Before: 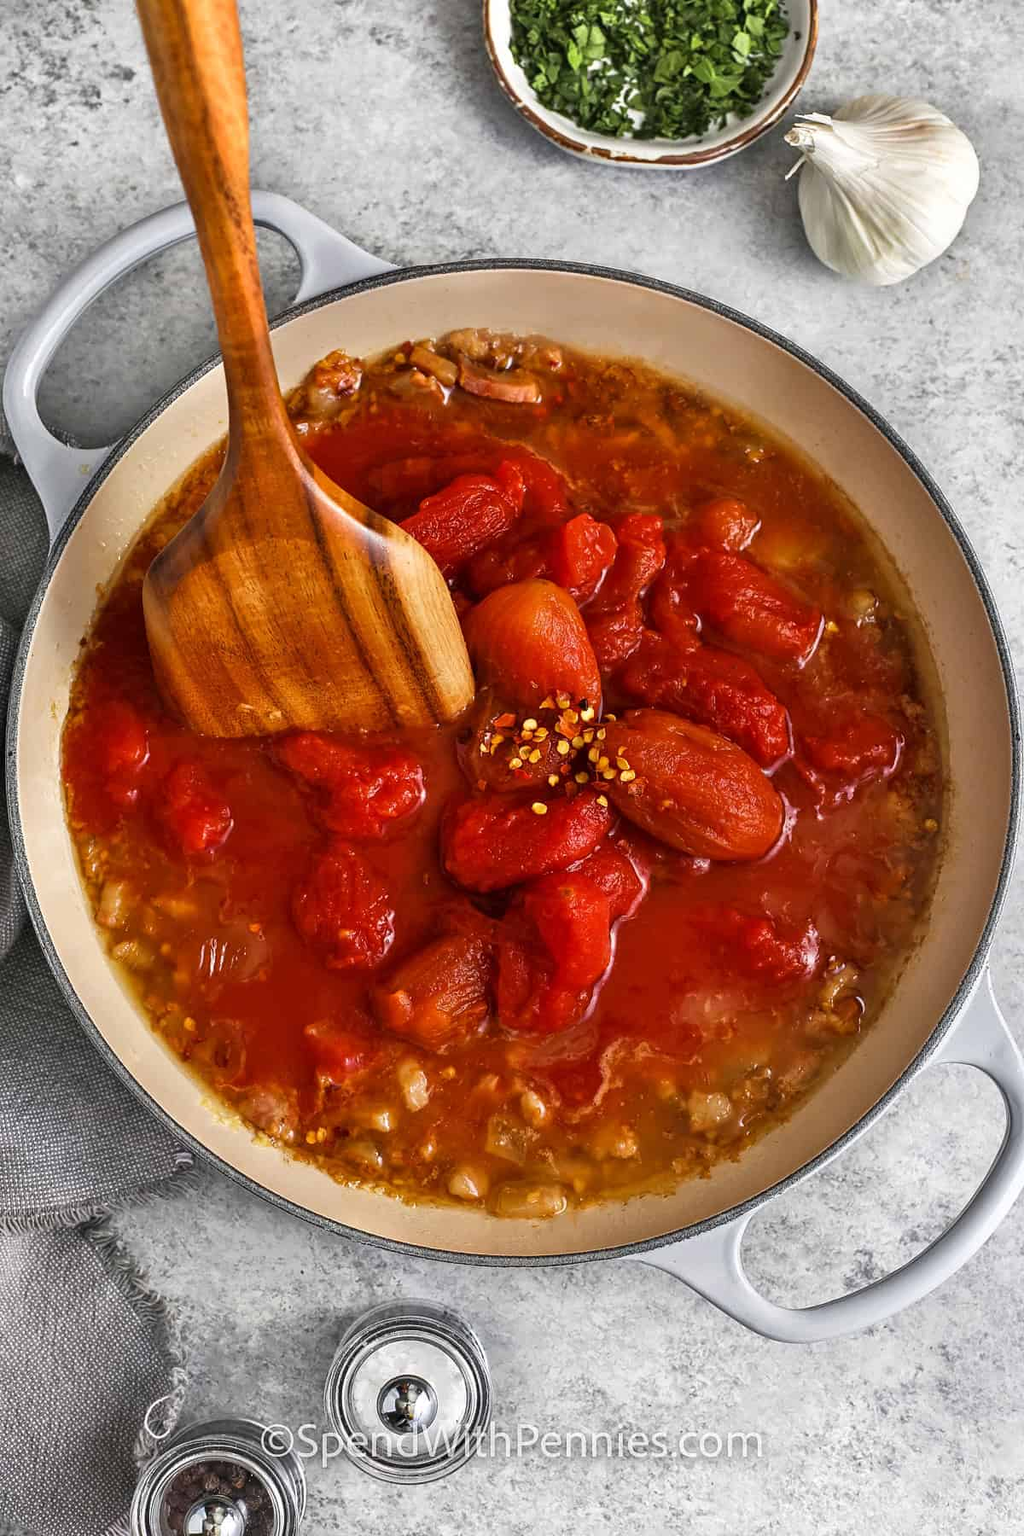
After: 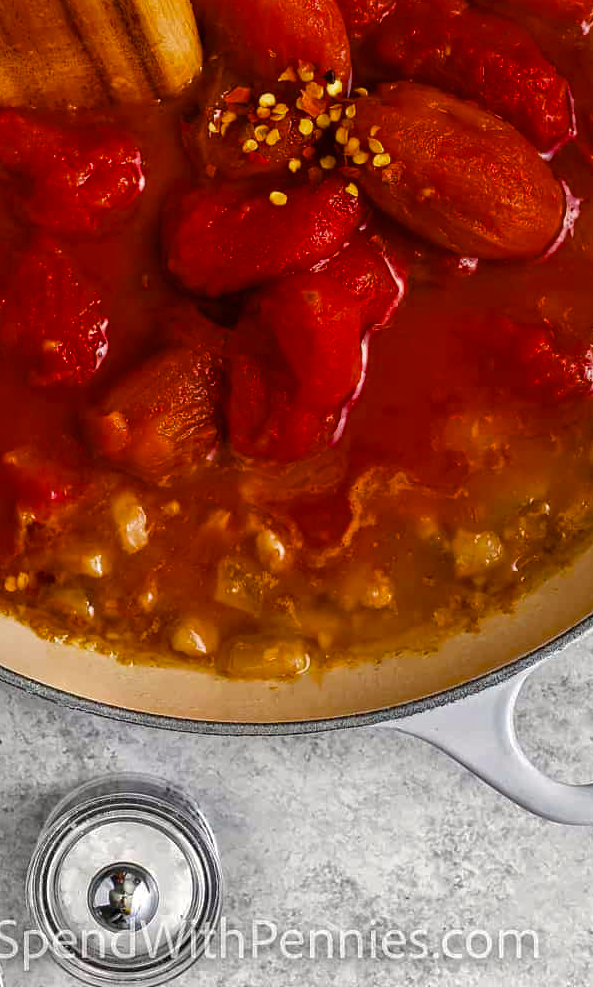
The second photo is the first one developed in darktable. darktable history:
color calibration: x 0.342, y 0.357, temperature 5087.79 K
color balance rgb: perceptual saturation grading › global saturation 19.827%, saturation formula JzAzBz (2021)
crop: left 29.516%, top 41.631%, right 20.99%, bottom 3.51%
shadows and highlights: shadows 10.52, white point adjustment 0.915, highlights -39.71
